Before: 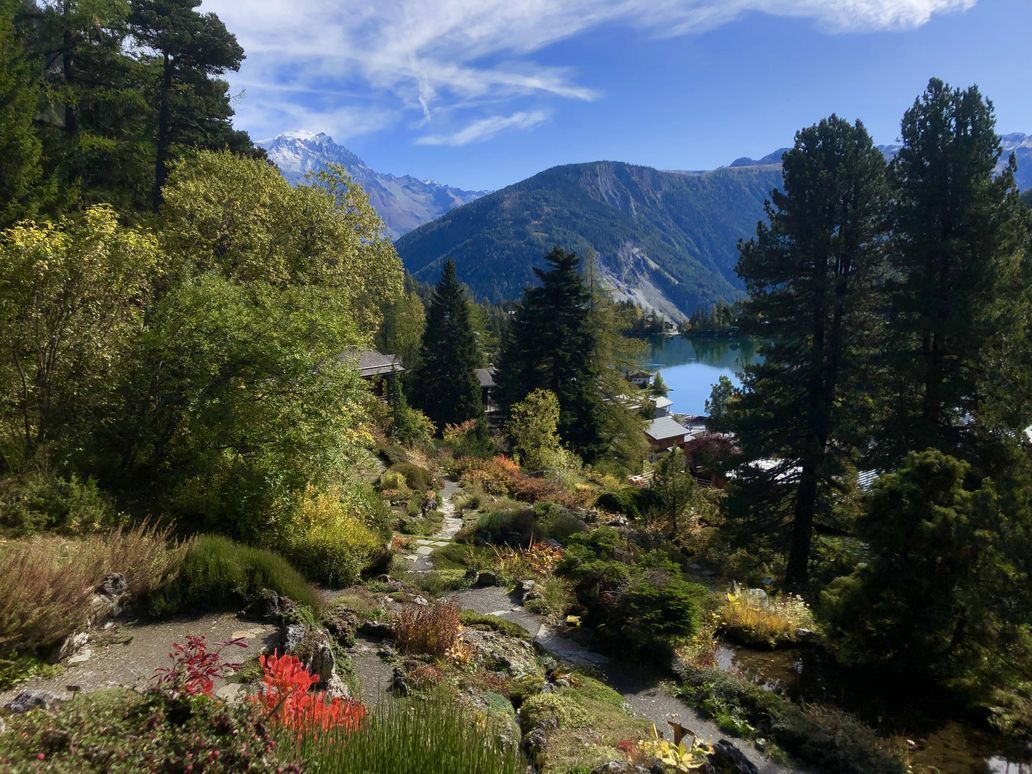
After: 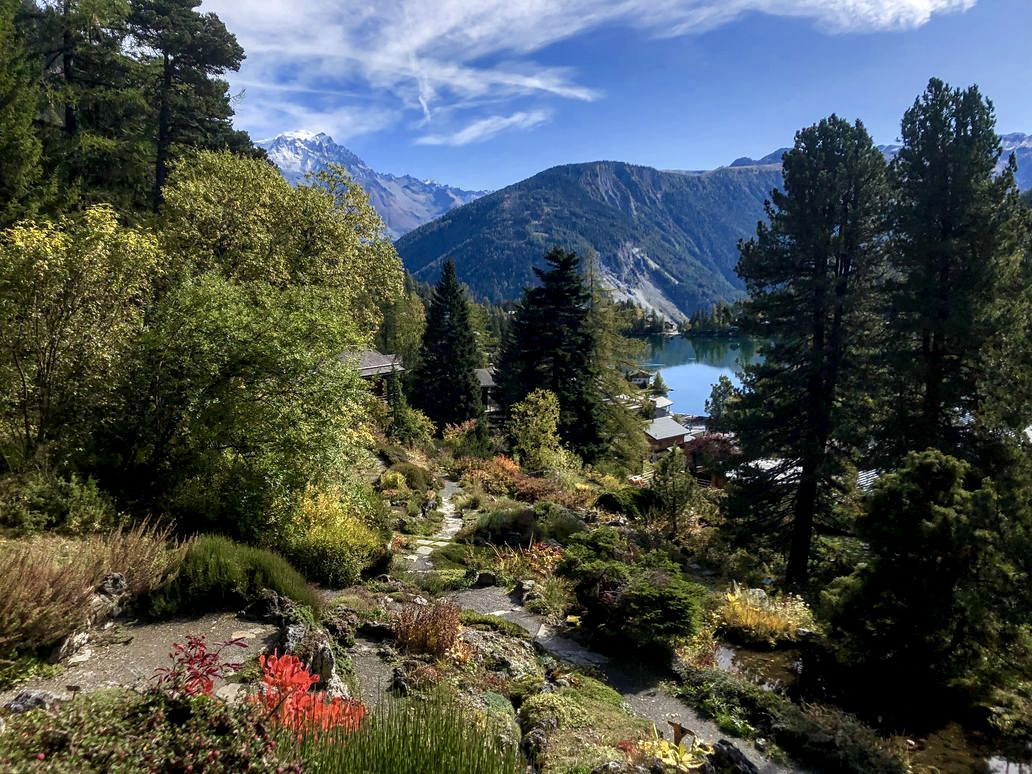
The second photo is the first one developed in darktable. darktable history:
local contrast: highlights 62%, detail 143%, midtone range 0.427
sharpen: amount 0.213
